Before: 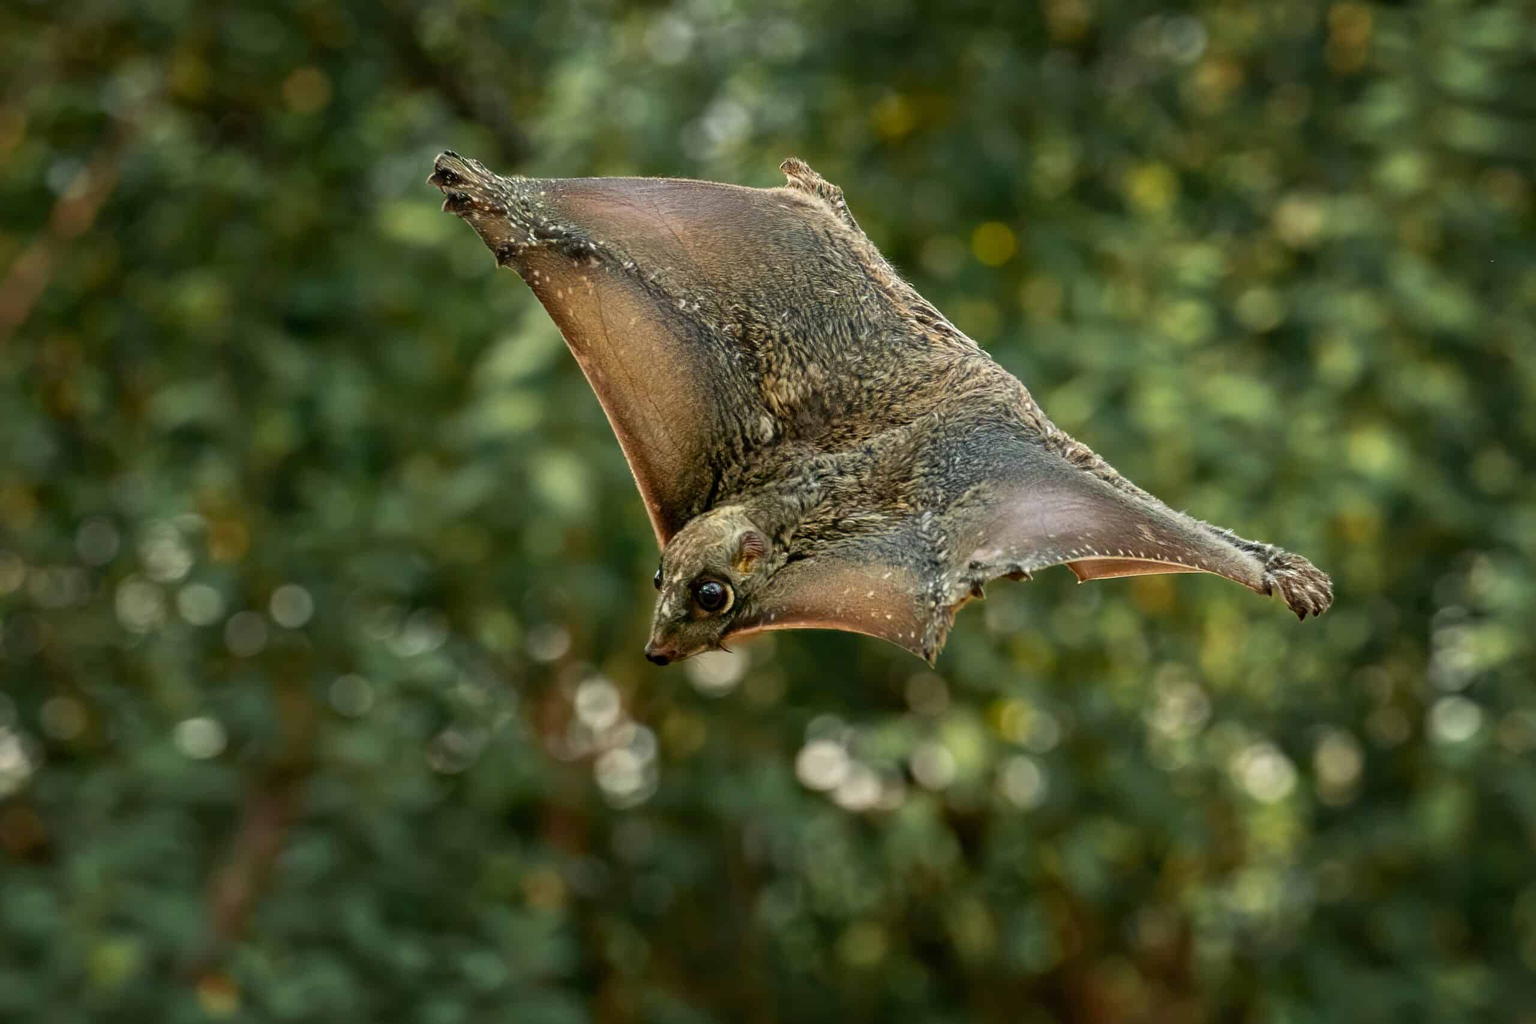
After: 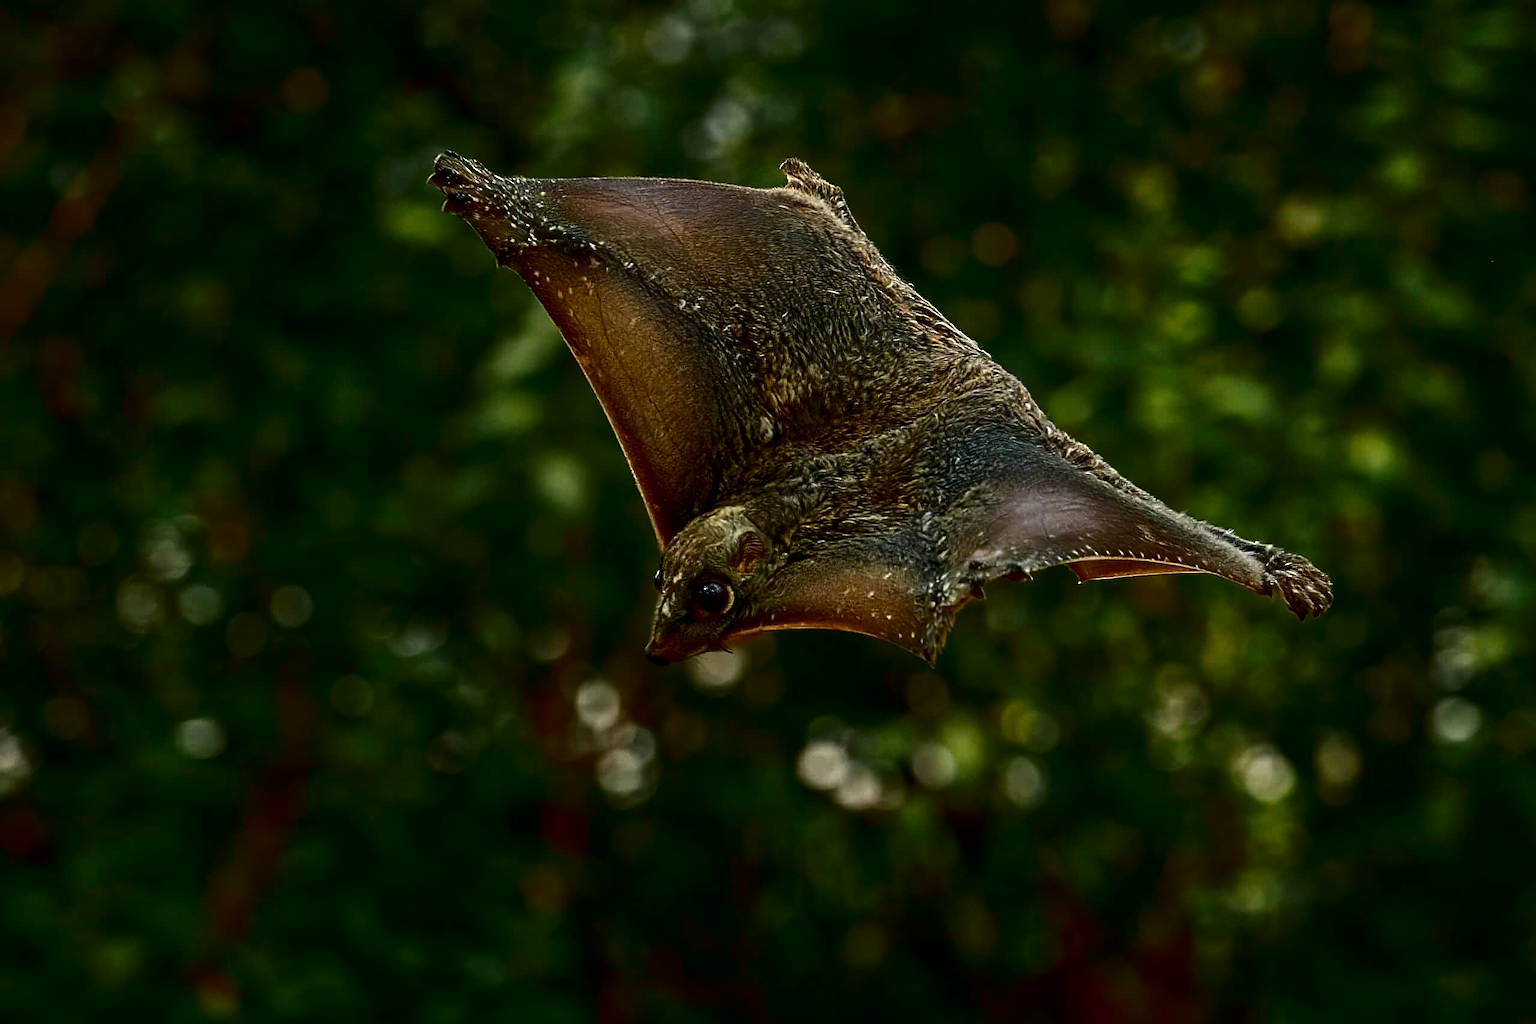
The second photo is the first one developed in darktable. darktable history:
sharpen: on, module defaults
contrast brightness saturation: contrast 0.09, brightness -0.59, saturation 0.17
